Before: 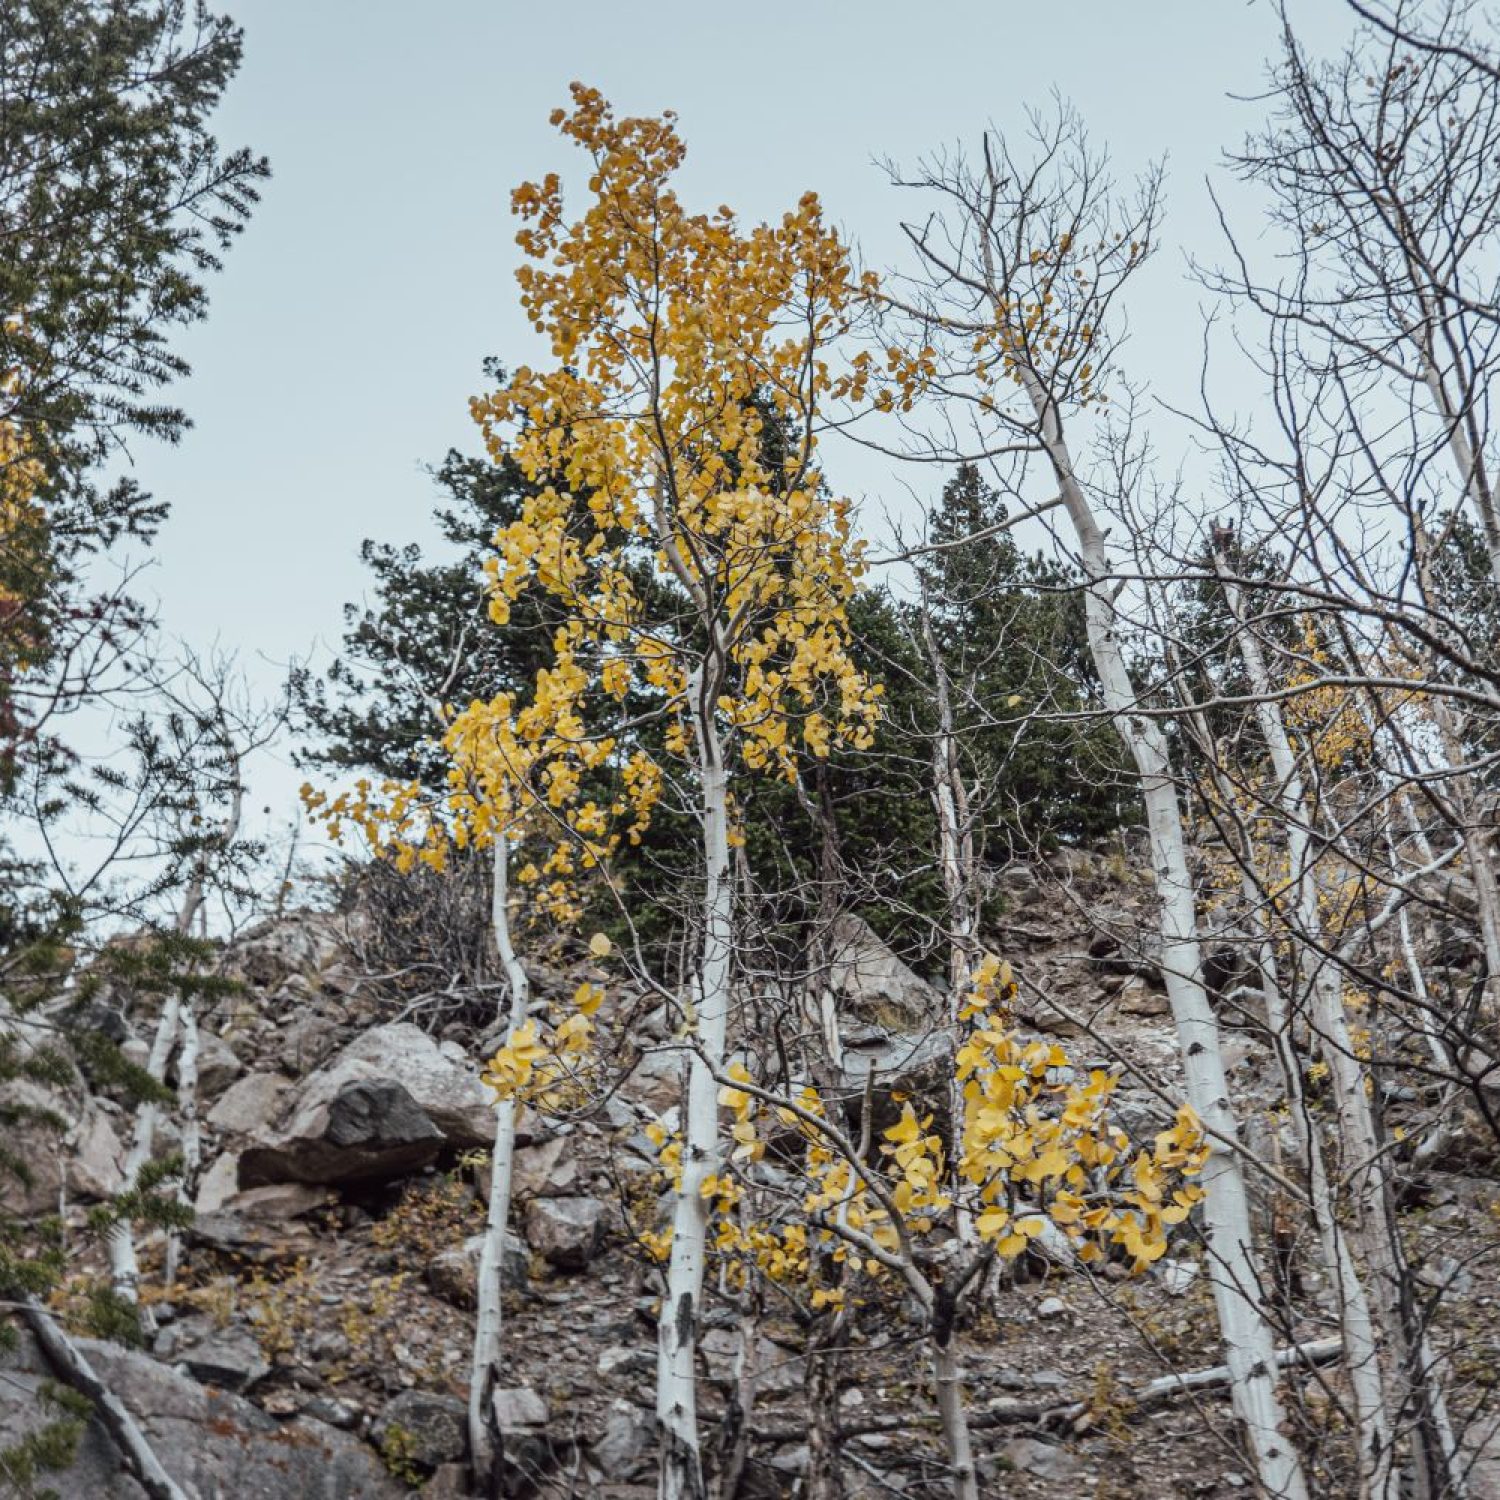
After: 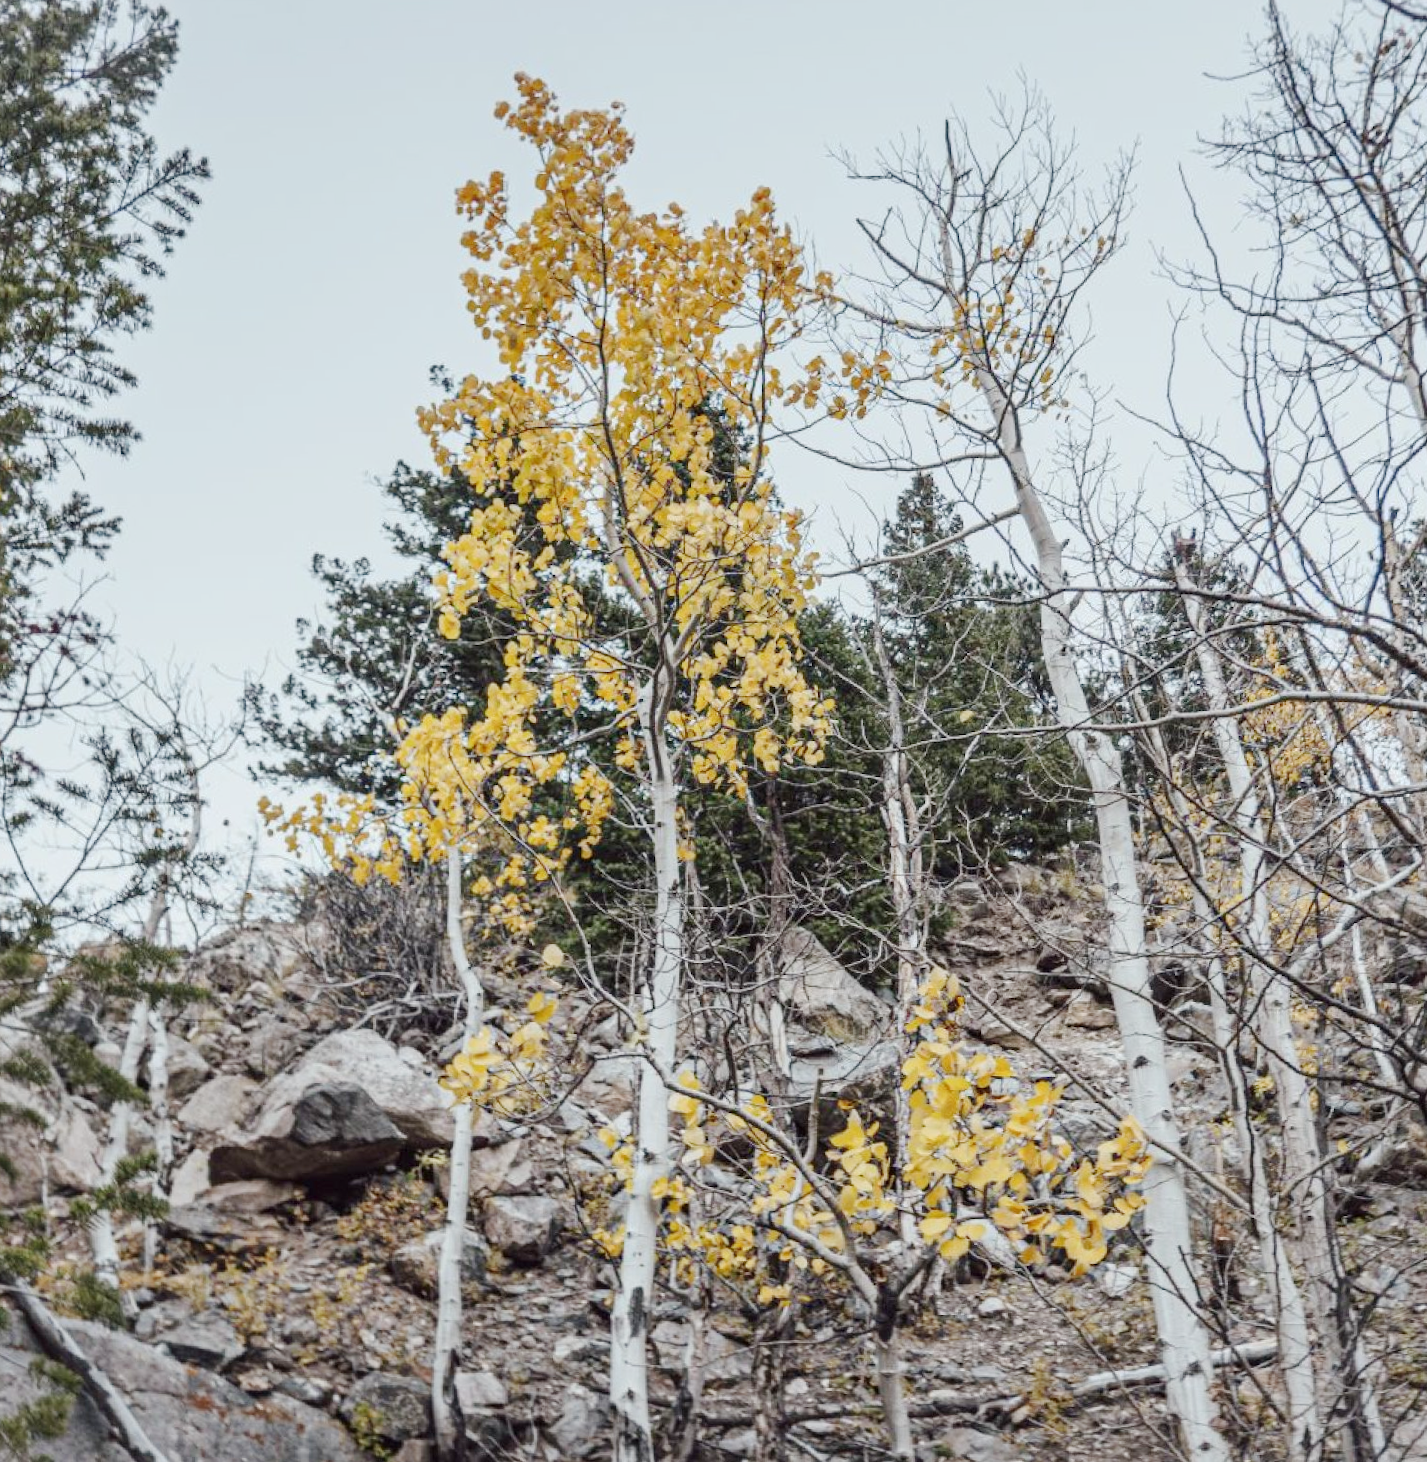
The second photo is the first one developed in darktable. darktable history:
rotate and perspective: rotation 0.074°, lens shift (vertical) 0.096, lens shift (horizontal) -0.041, crop left 0.043, crop right 0.952, crop top 0.024, crop bottom 0.979
base curve: curves: ch0 [(0, 0) (0.158, 0.273) (0.879, 0.895) (1, 1)], preserve colors none
